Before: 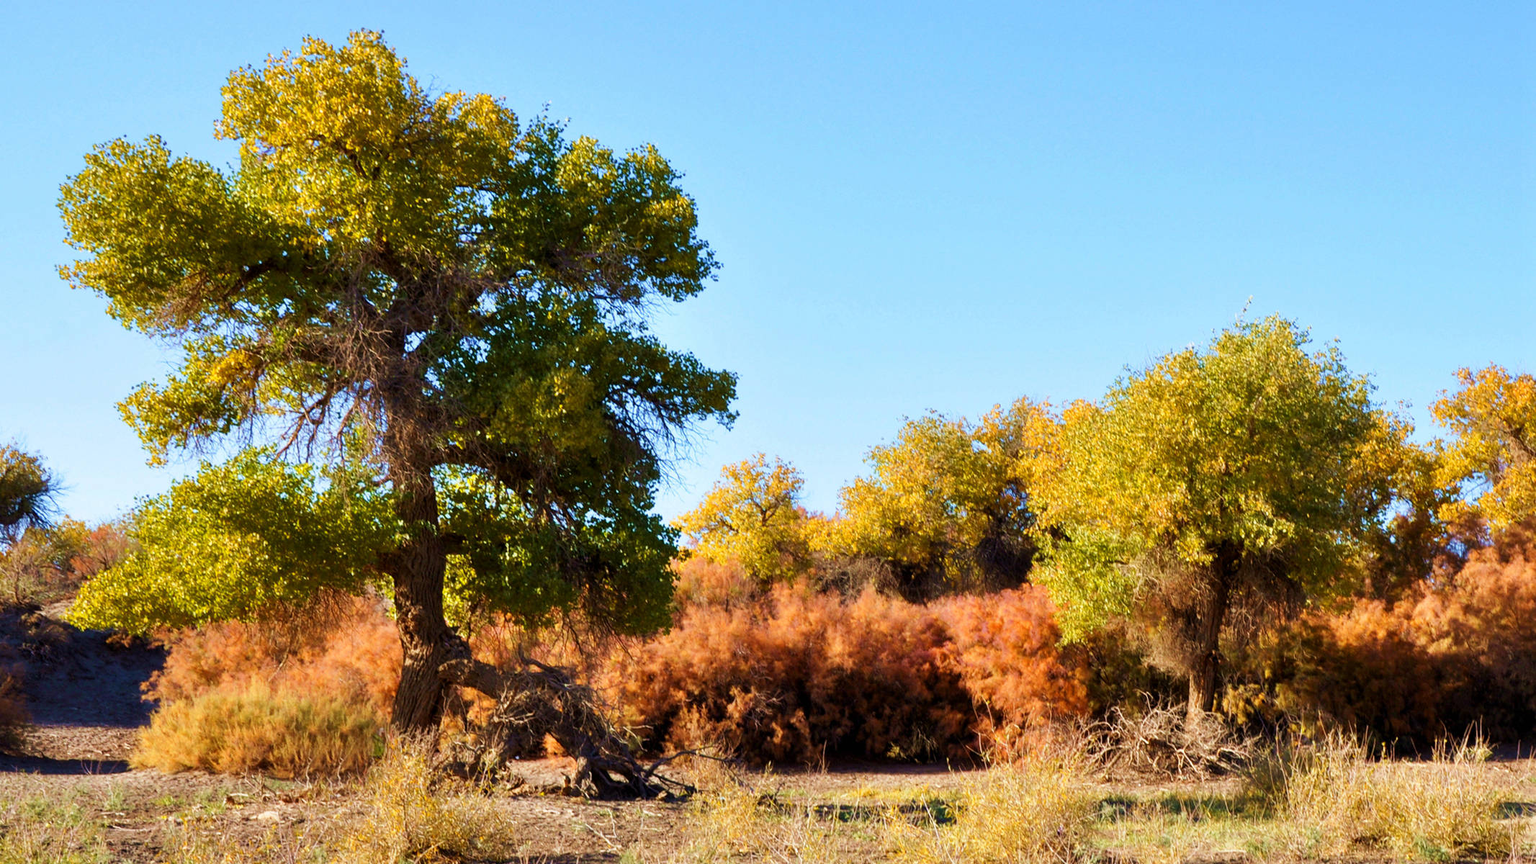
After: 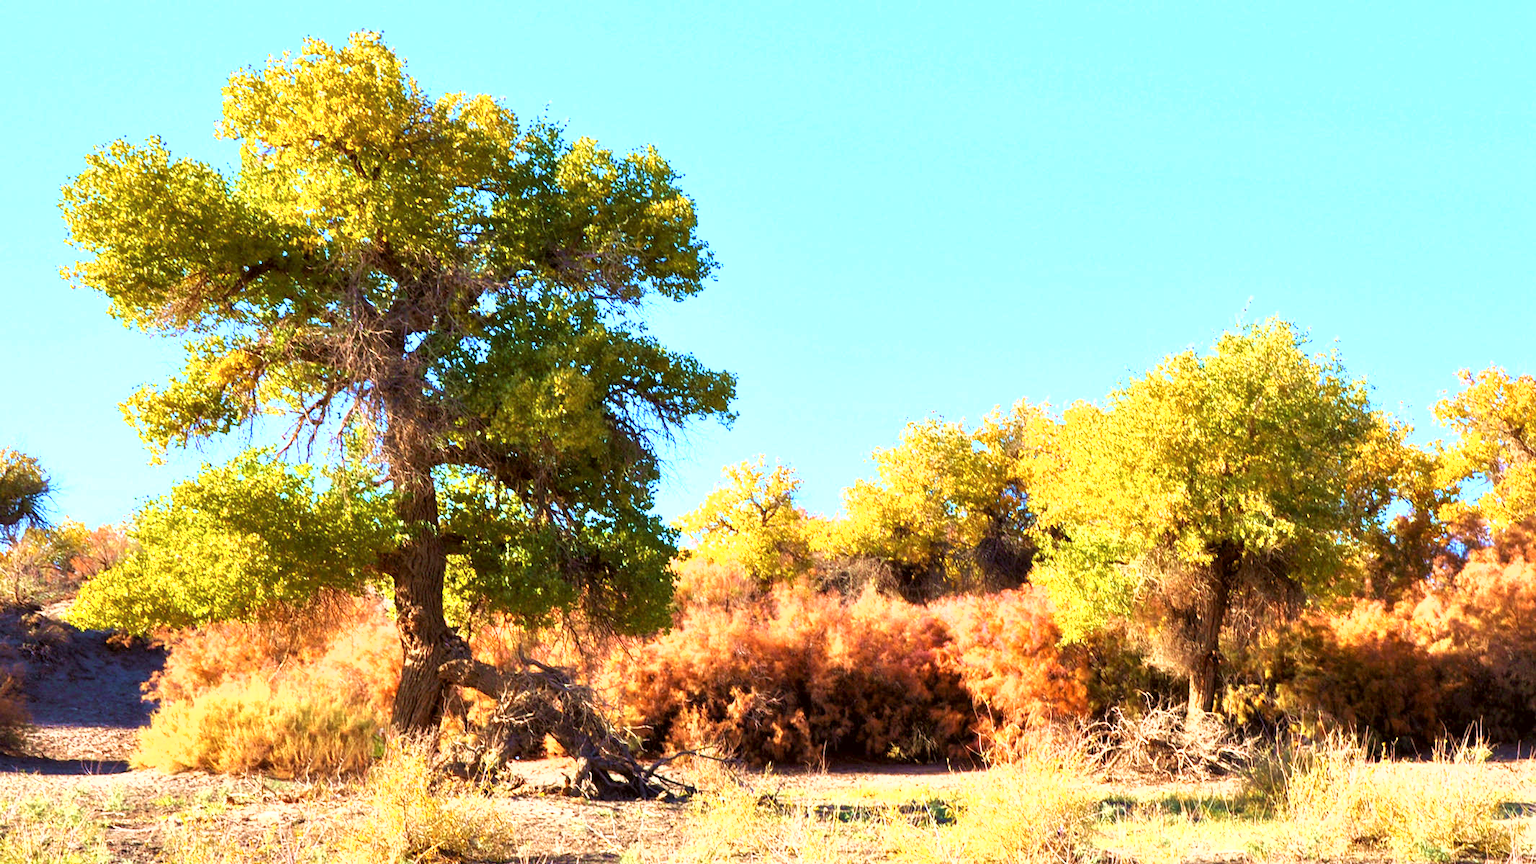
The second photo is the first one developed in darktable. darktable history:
shadows and highlights: shadows 25.3, highlights -24.8
exposure: exposure 1.223 EV, compensate exposure bias true, compensate highlight preservation false
color correction: highlights a* -3.24, highlights b* -7, shadows a* 2.95, shadows b* 5.25
